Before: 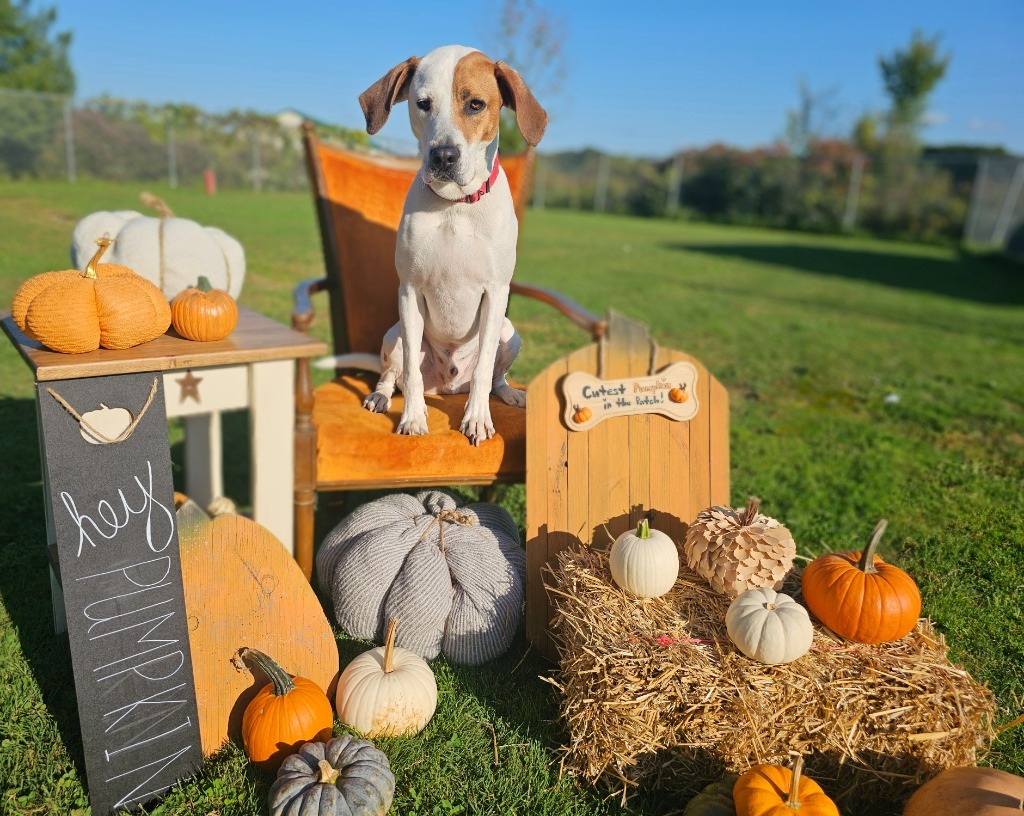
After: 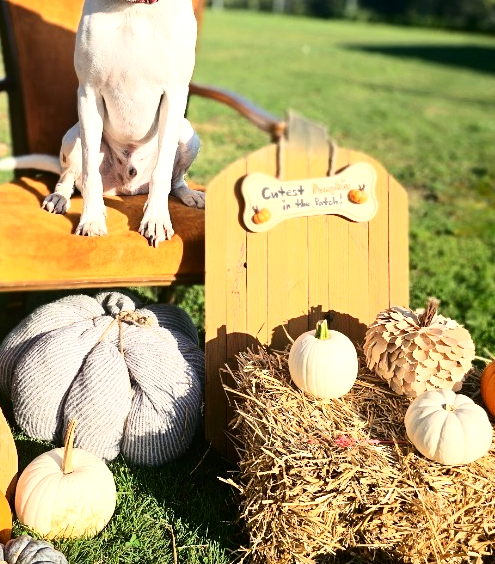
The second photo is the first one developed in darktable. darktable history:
crop: left 31.35%, top 24.475%, right 20.309%, bottom 6.396%
tone equalizer: -8 EV -0.714 EV, -7 EV -0.687 EV, -6 EV -0.59 EV, -5 EV -0.422 EV, -3 EV 0.372 EV, -2 EV 0.6 EV, -1 EV 0.674 EV, +0 EV 0.76 EV
contrast brightness saturation: contrast 0.293
